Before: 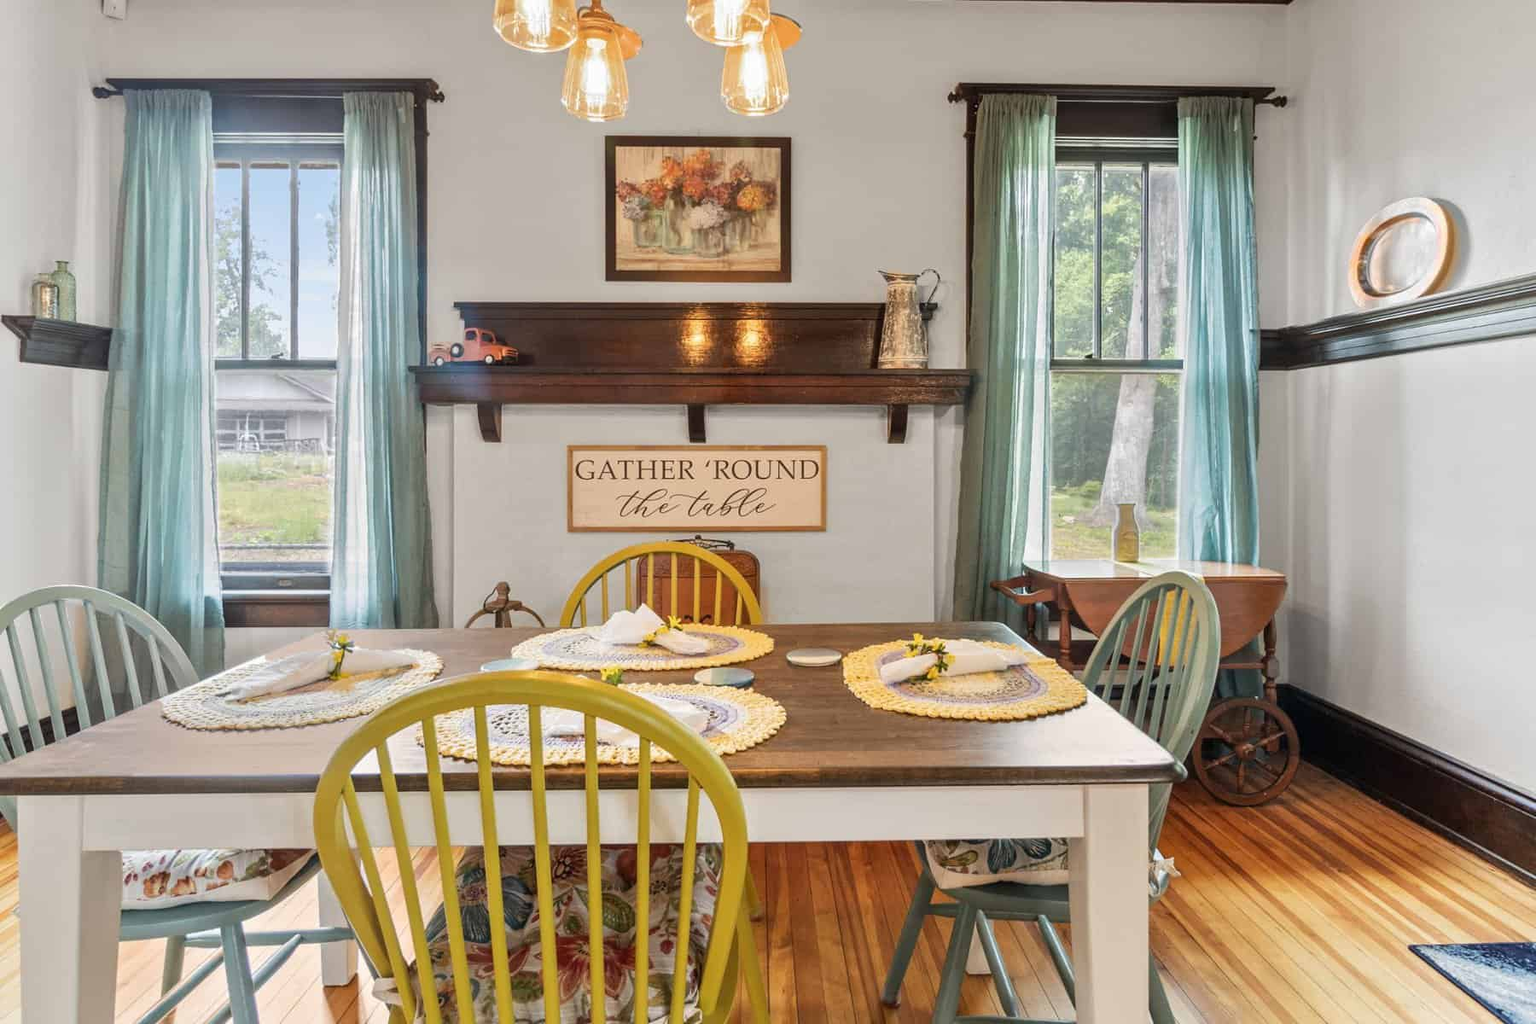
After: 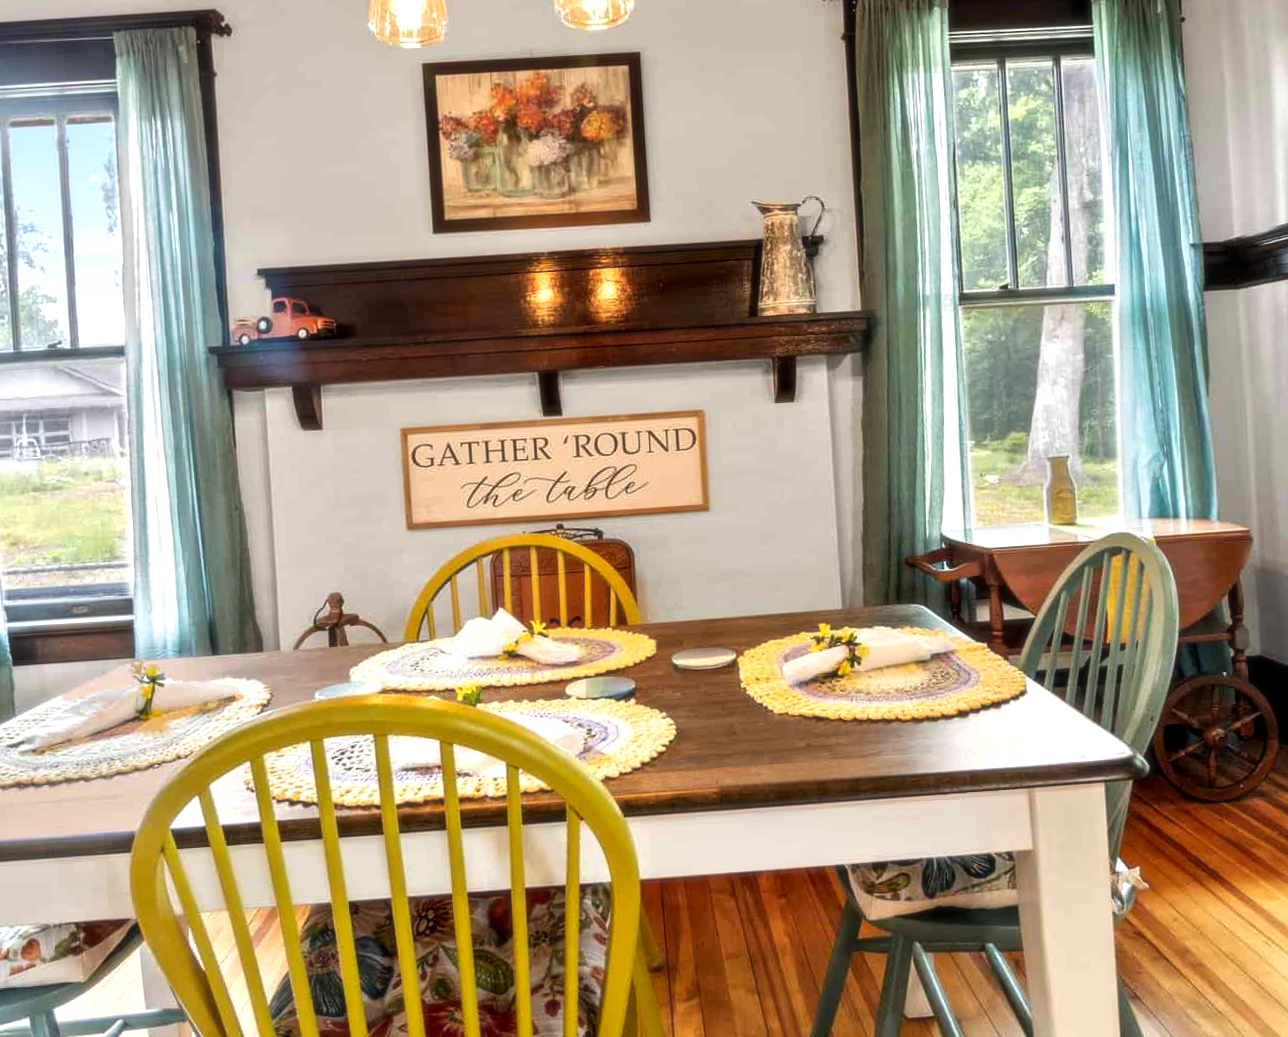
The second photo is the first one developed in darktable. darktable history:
color balance: lift [0.991, 1, 1, 1], gamma [0.996, 1, 1, 1], input saturation 98.52%, contrast 20.34%, output saturation 103.72%
crop and rotate: left 13.15%, top 5.251%, right 12.609%
rotate and perspective: rotation -3.52°, crop left 0.036, crop right 0.964, crop top 0.081, crop bottom 0.919
soften: size 10%, saturation 50%, brightness 0.2 EV, mix 10%
